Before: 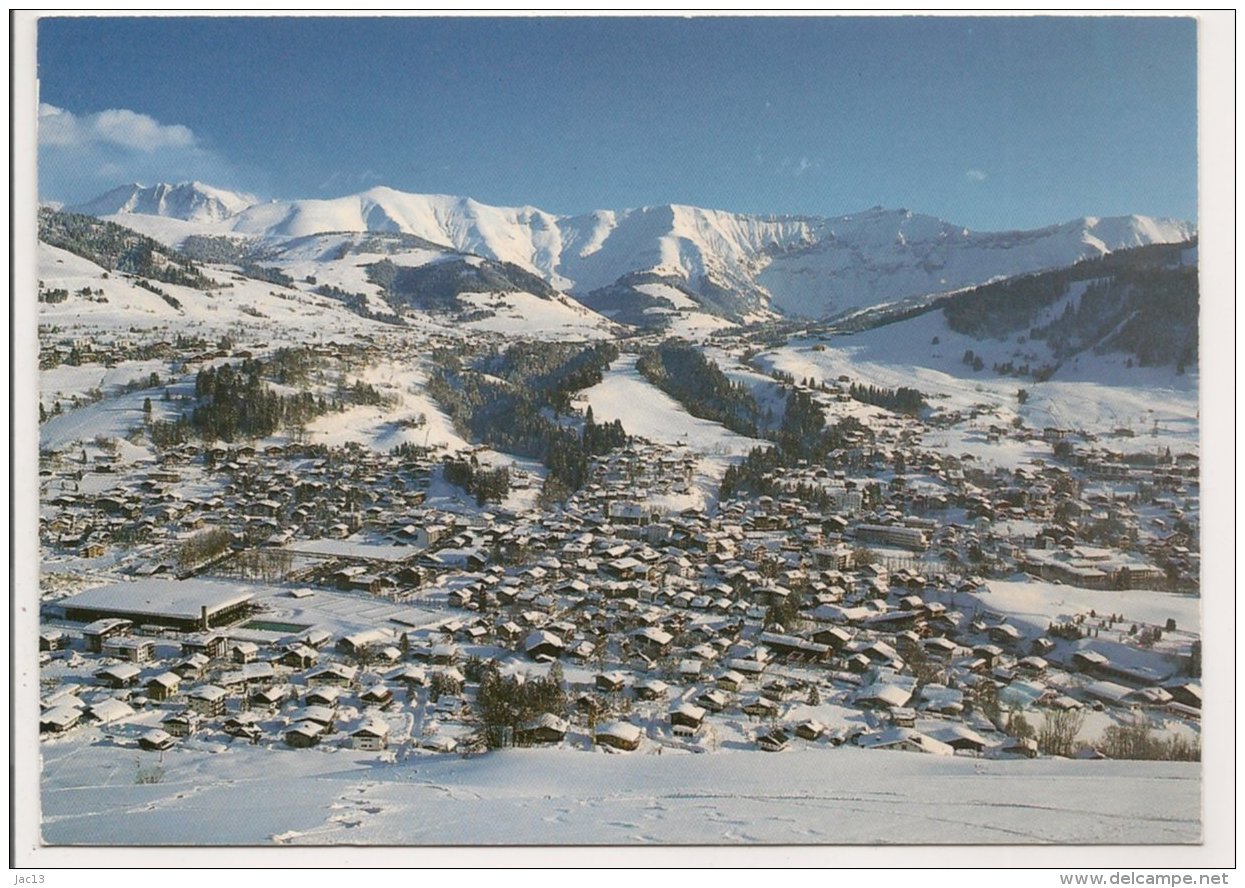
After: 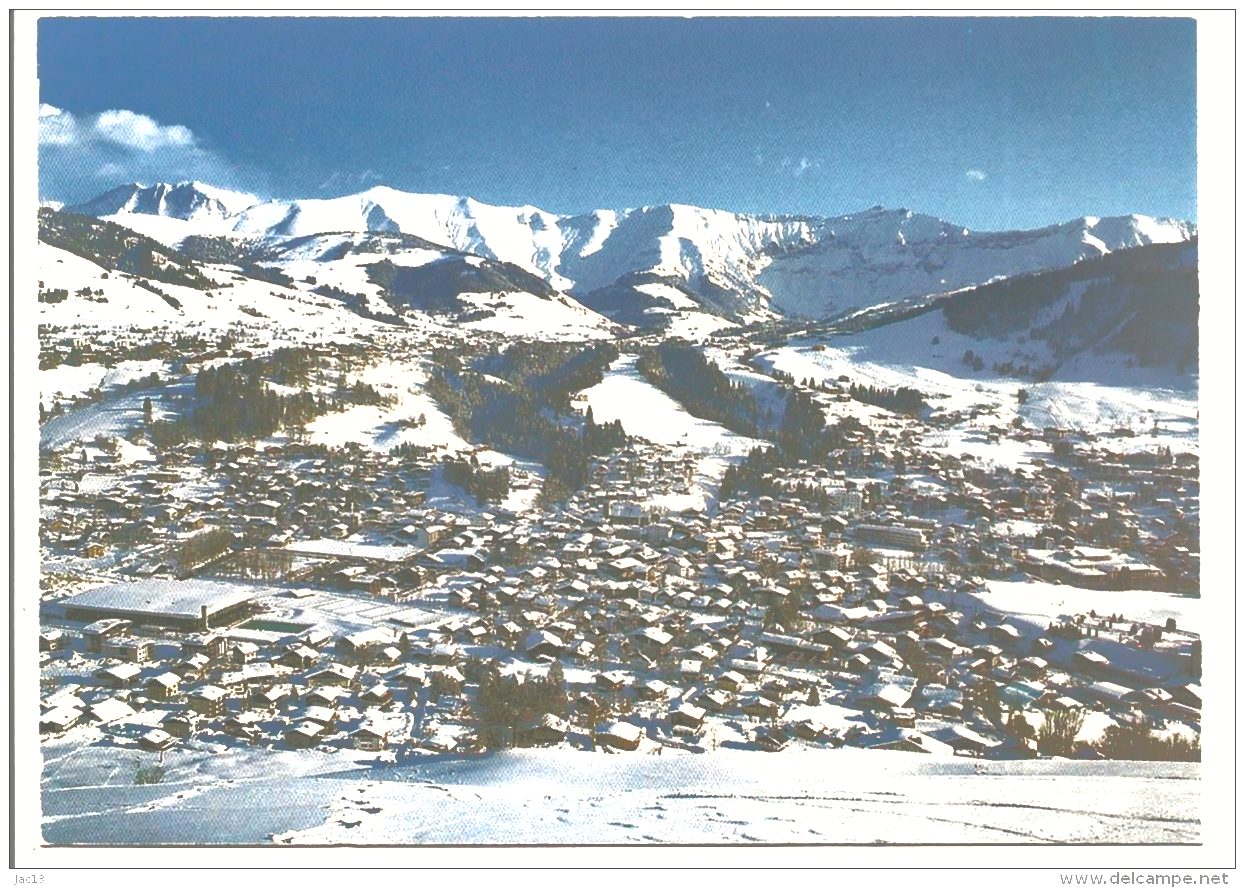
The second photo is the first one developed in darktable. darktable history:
exposure: black level correction -0.042, exposure 0.06 EV, compensate exposure bias true, compensate highlight preservation false
color balance rgb: global offset › luminance 0.486%, perceptual saturation grading › global saturation 20%, perceptual saturation grading › highlights -48.983%, perceptual saturation grading › shadows 24.319%, perceptual brilliance grading › global brilliance 30.627%
color correction: highlights b* 0.024
shadows and highlights: shadows -18.37, highlights -73.16
